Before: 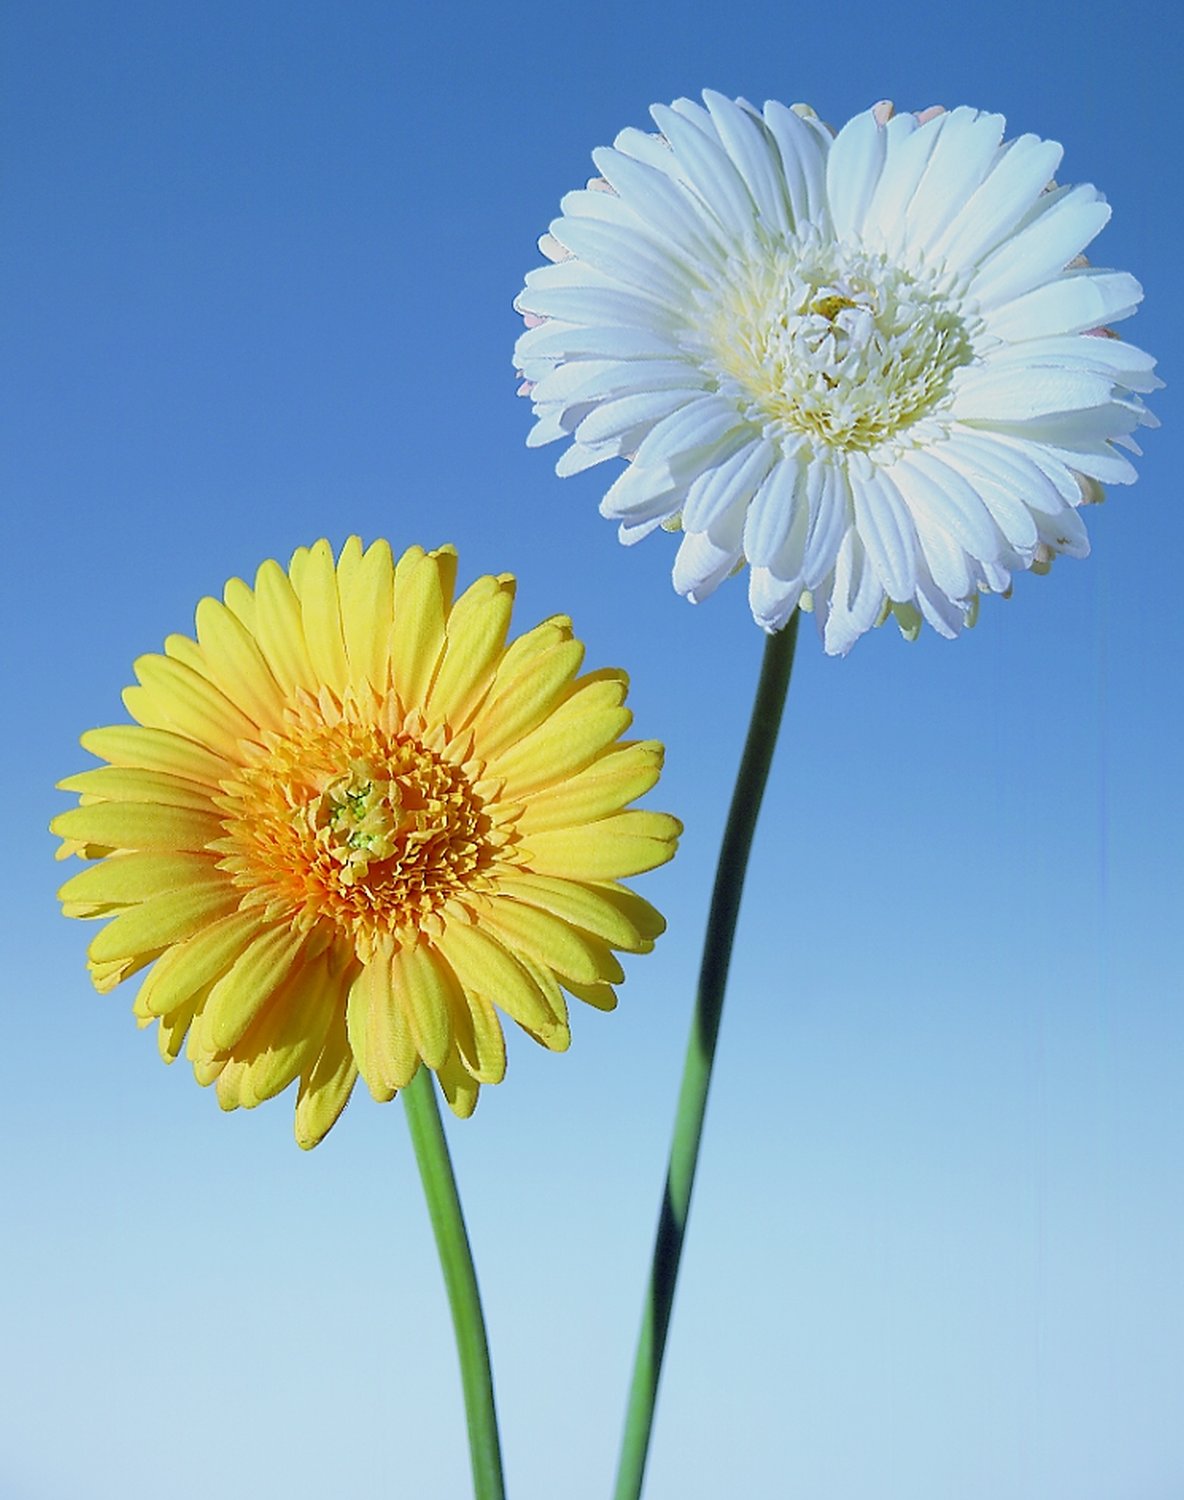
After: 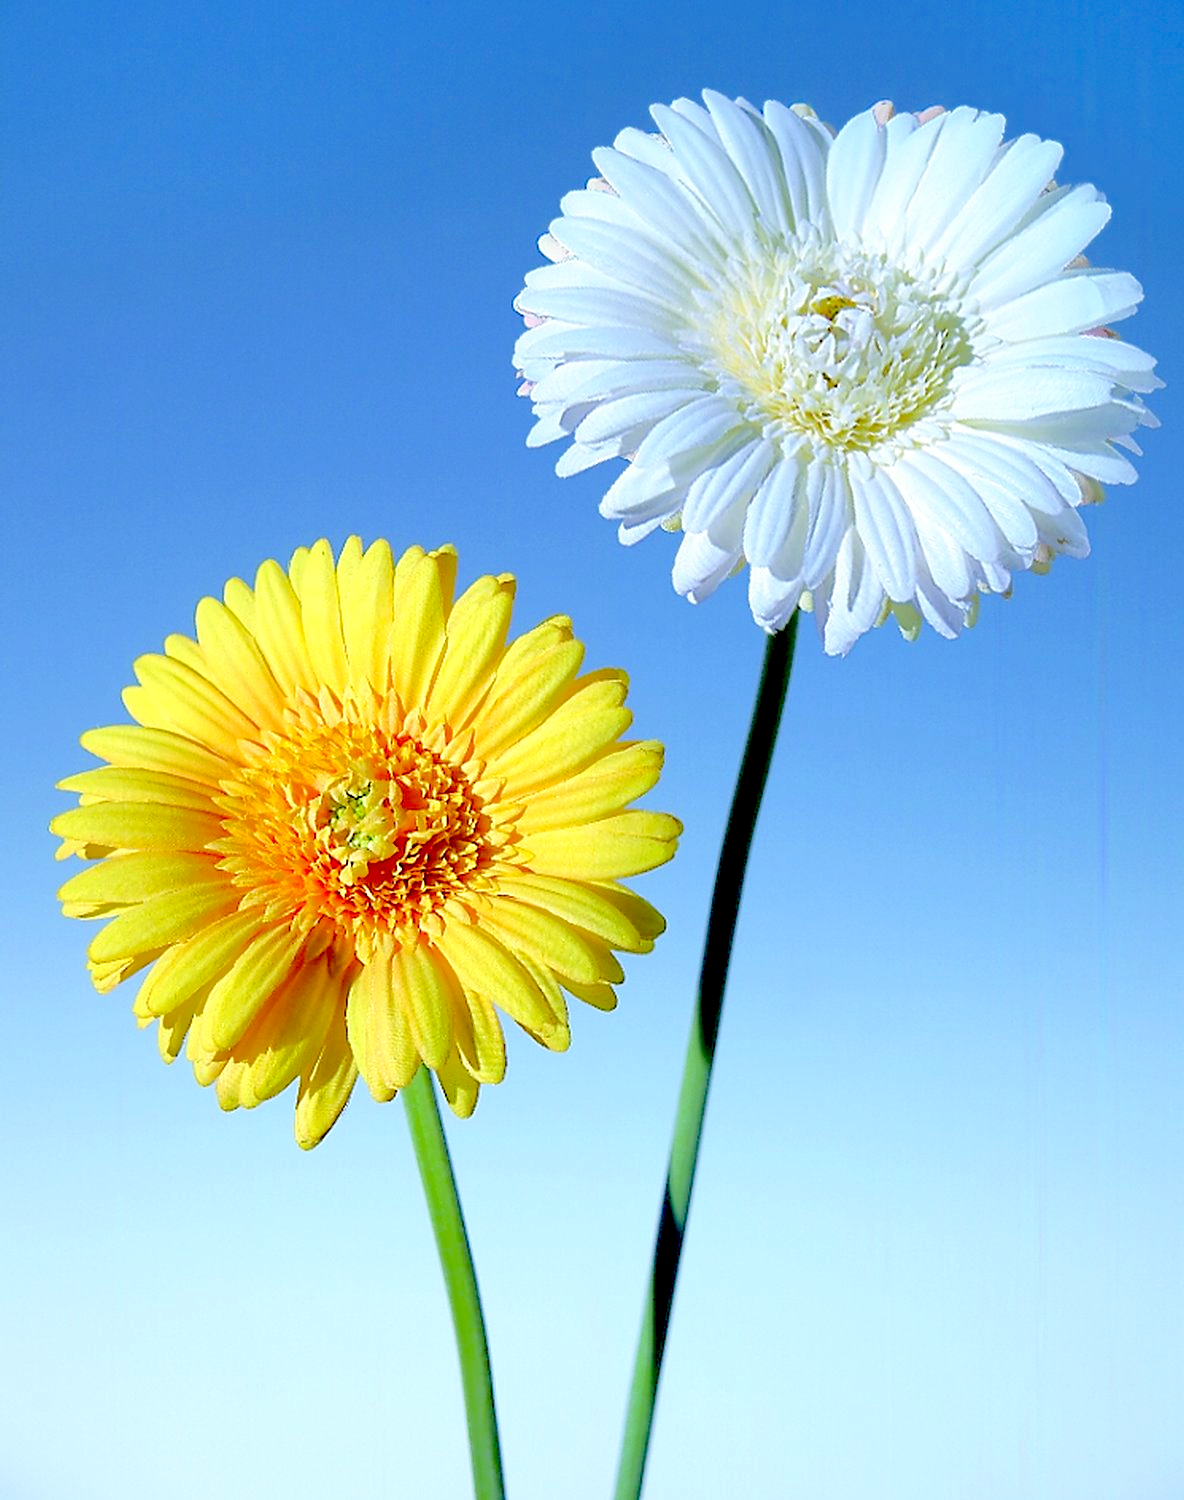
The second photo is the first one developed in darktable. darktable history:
exposure: black level correction 0.035, exposure 0.9 EV, compensate highlight preservation false
tone equalizer: -7 EV -0.63 EV, -6 EV 1 EV, -5 EV -0.45 EV, -4 EV 0.43 EV, -3 EV 0.41 EV, -2 EV 0.15 EV, -1 EV -0.15 EV, +0 EV -0.39 EV, smoothing diameter 25%, edges refinement/feathering 10, preserve details guided filter
